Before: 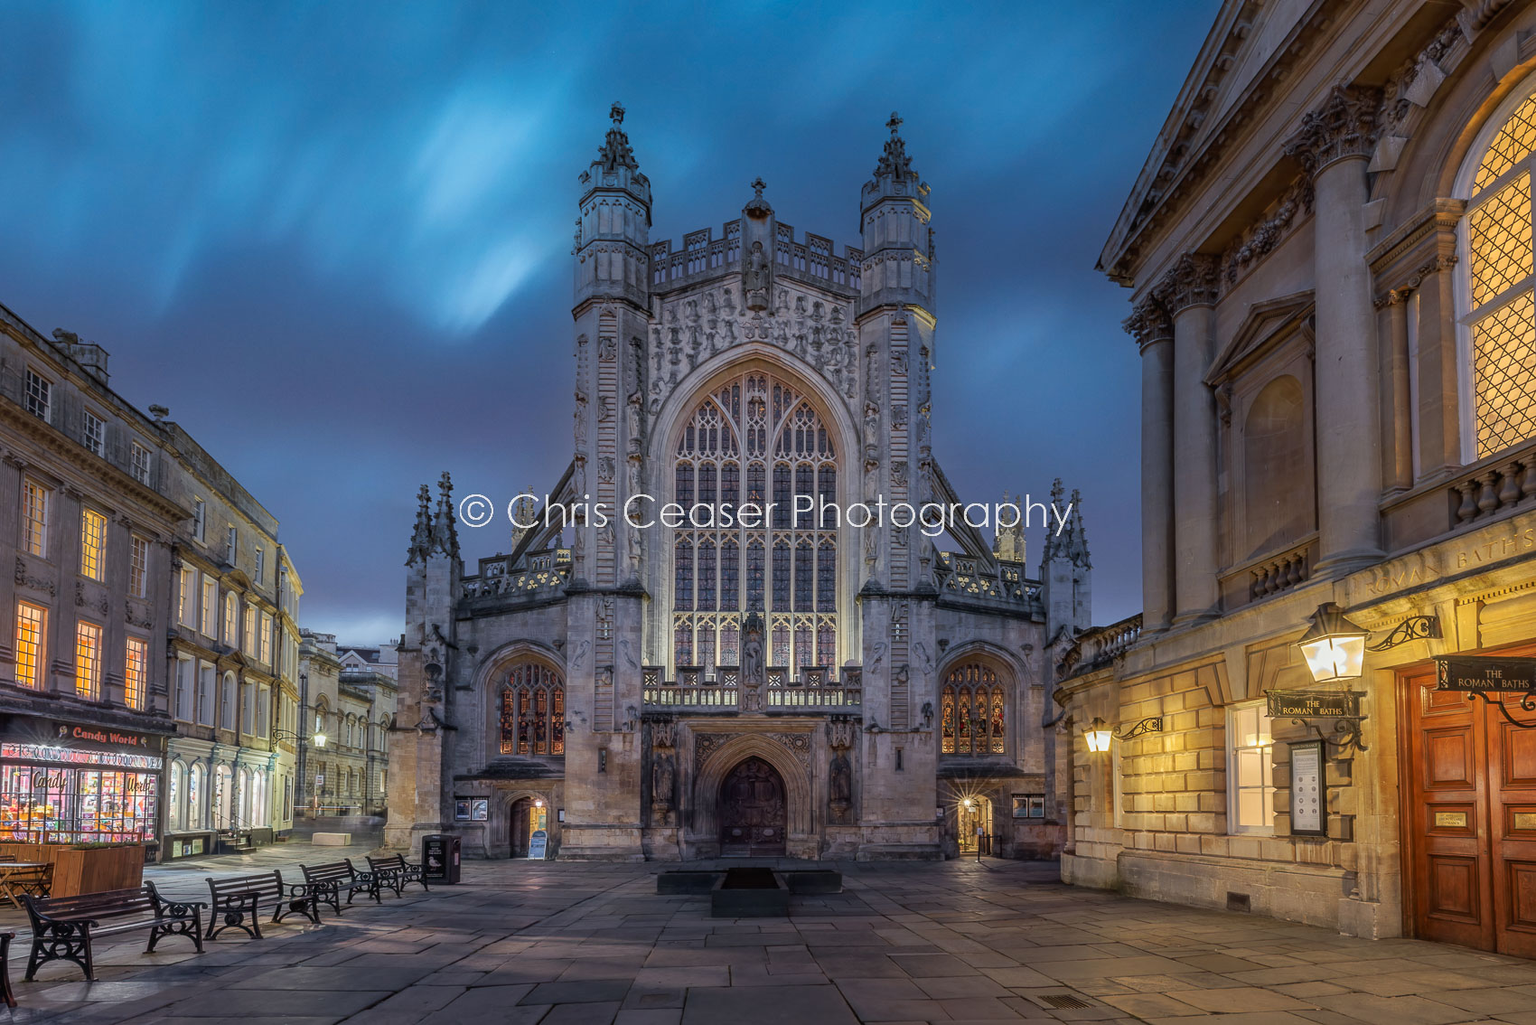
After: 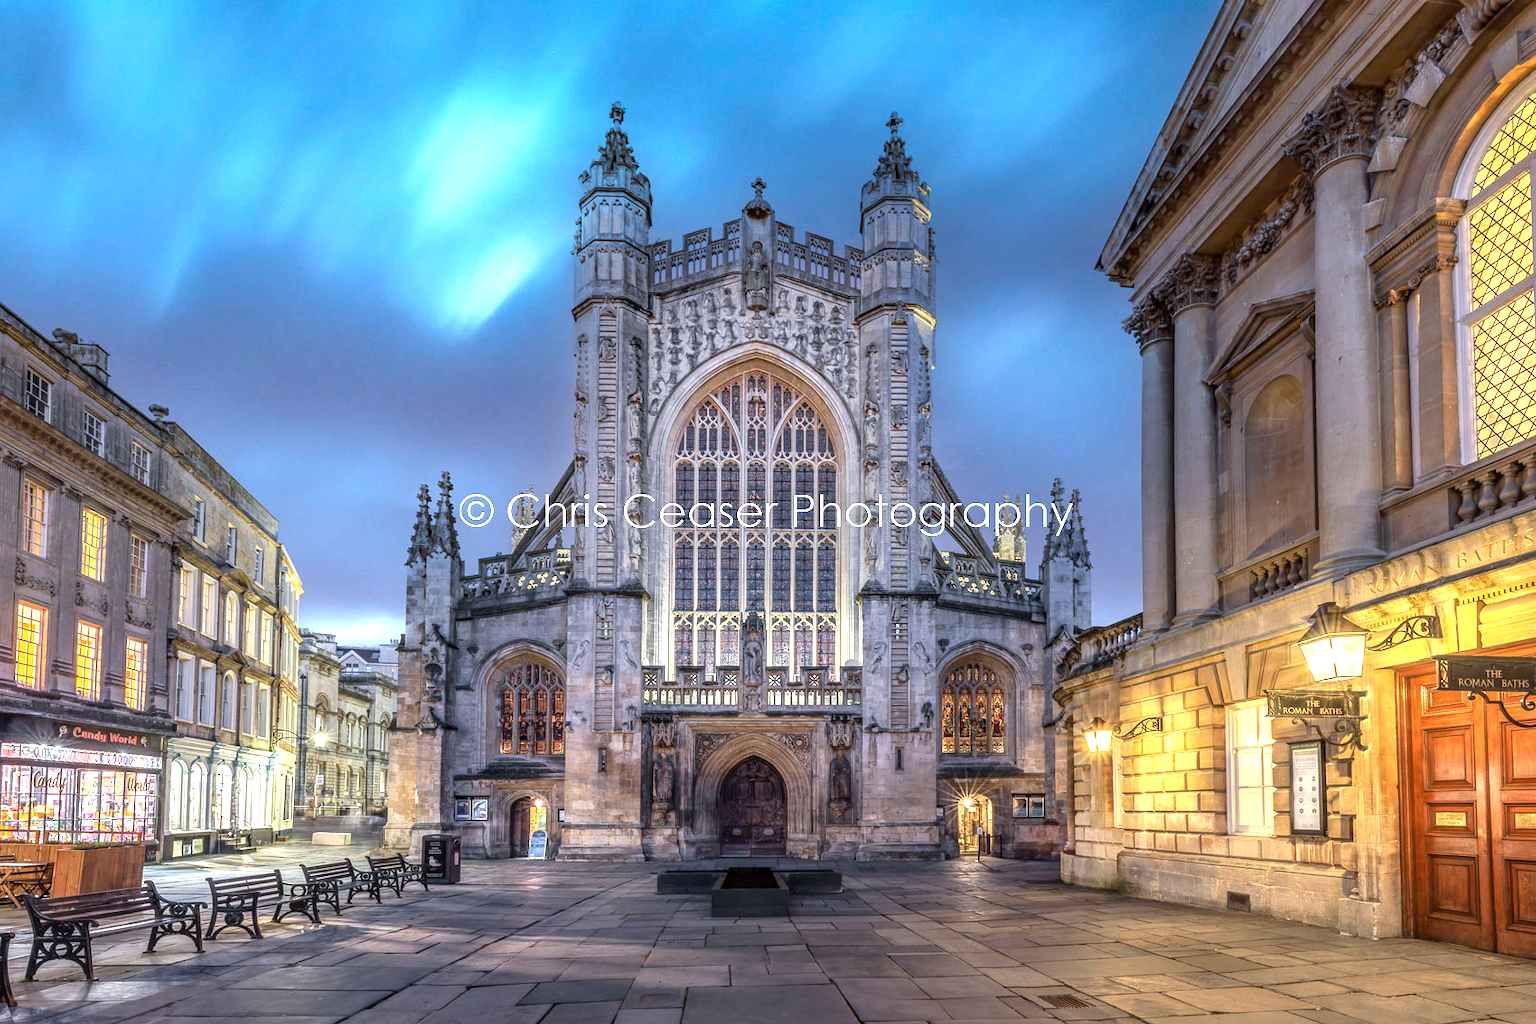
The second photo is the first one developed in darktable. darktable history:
local contrast: on, module defaults
exposure: black level correction -0.001, exposure 0.9 EV, compensate exposure bias true, compensate highlight preservation false
